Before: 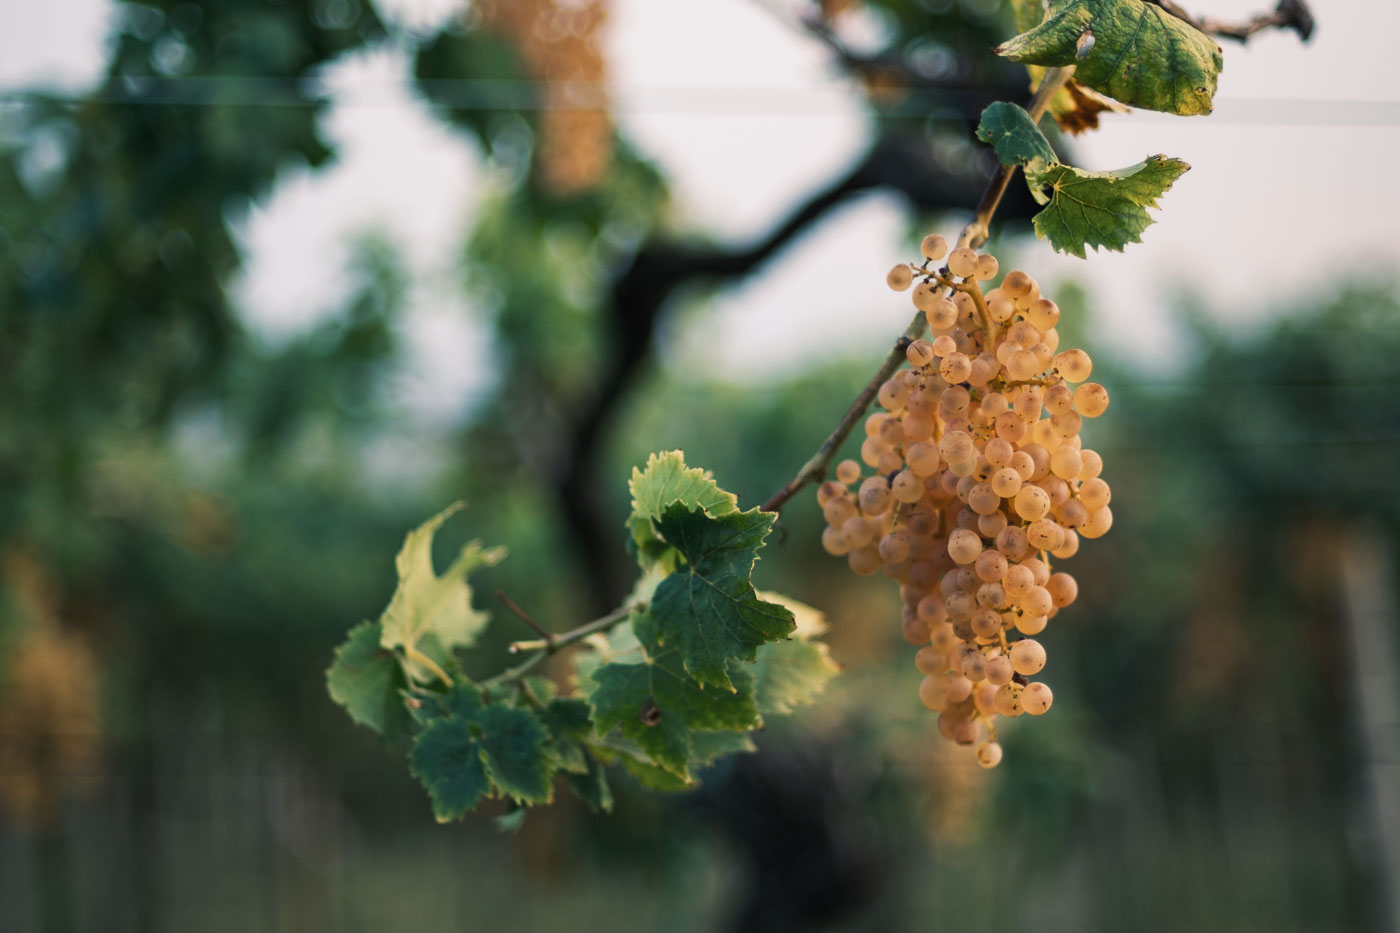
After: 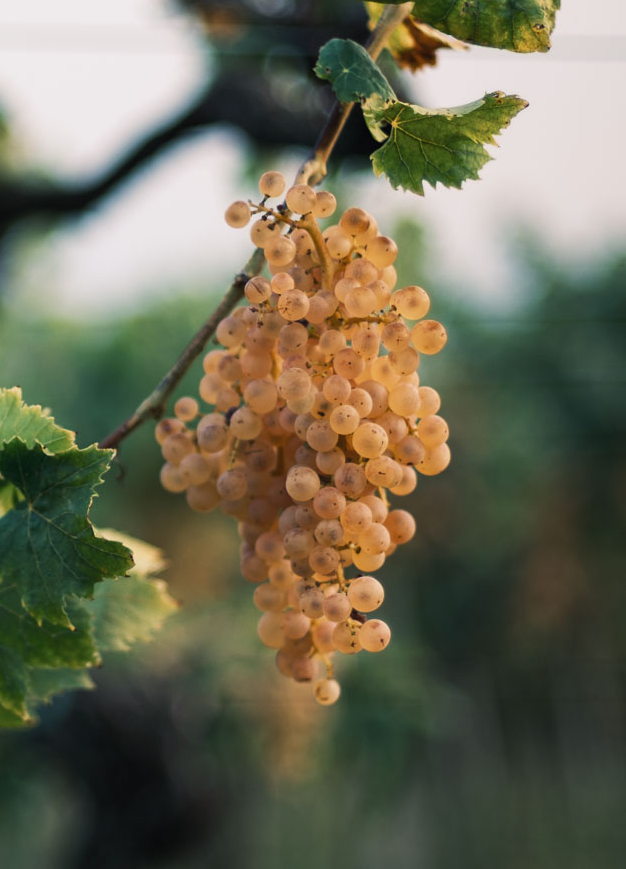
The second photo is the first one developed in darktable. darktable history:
crop: left 47.297%, top 6.825%, right 7.919%
